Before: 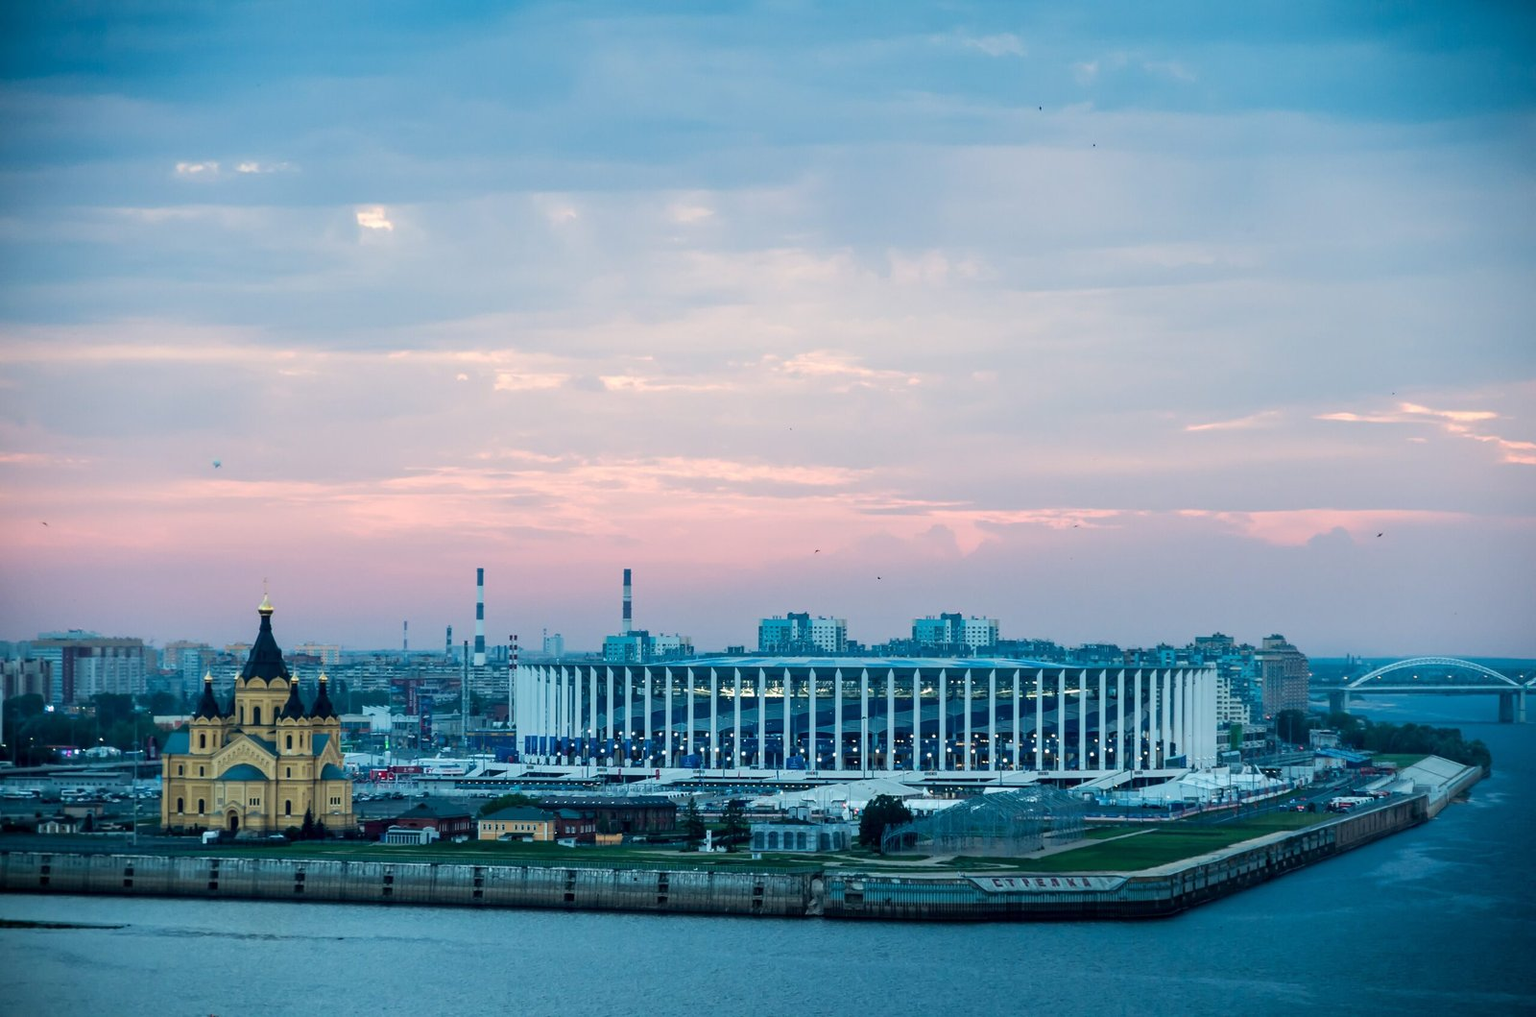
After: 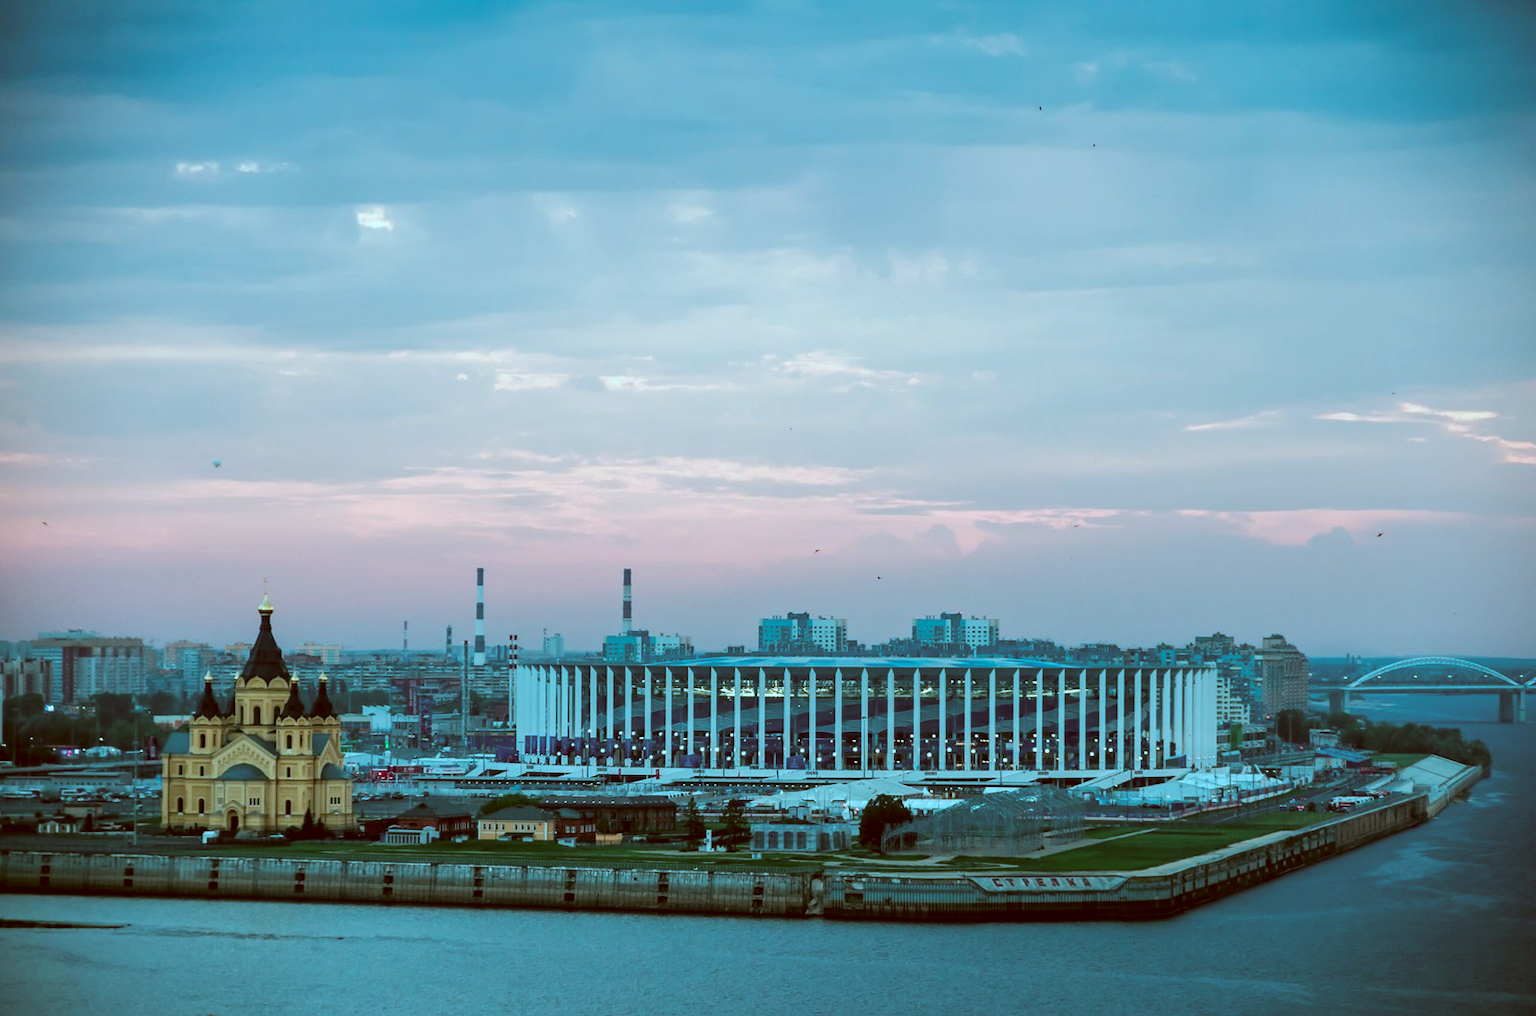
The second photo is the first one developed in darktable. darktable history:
color correction: highlights a* -14.39, highlights b* -16.4, shadows a* 10.18, shadows b* 29.13
